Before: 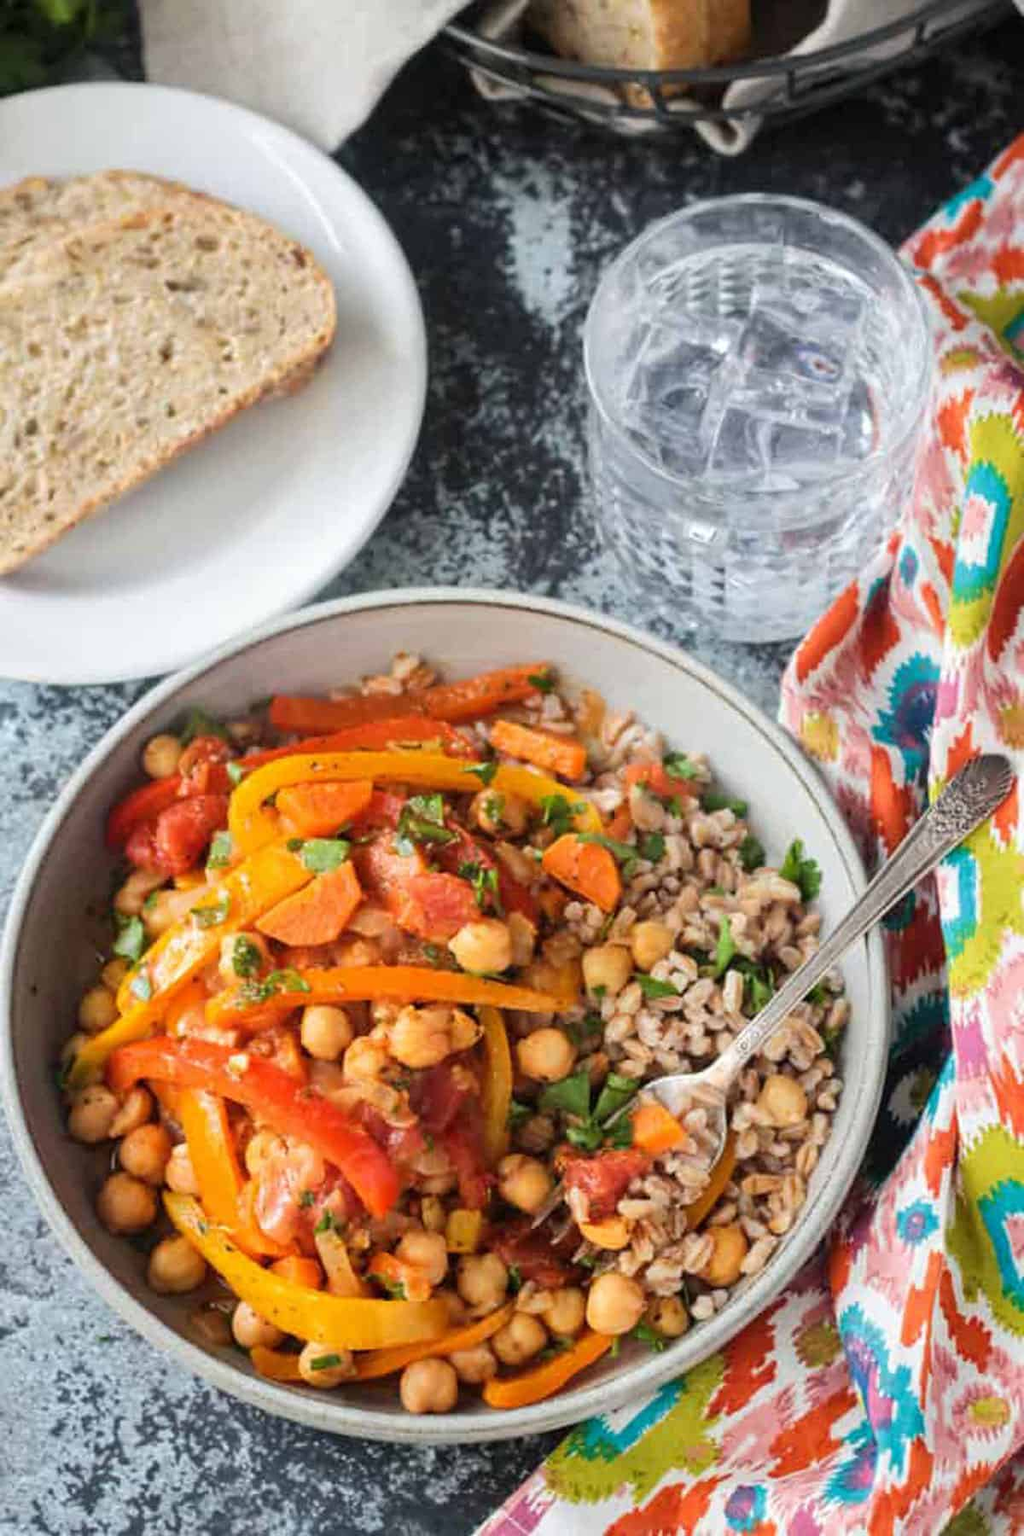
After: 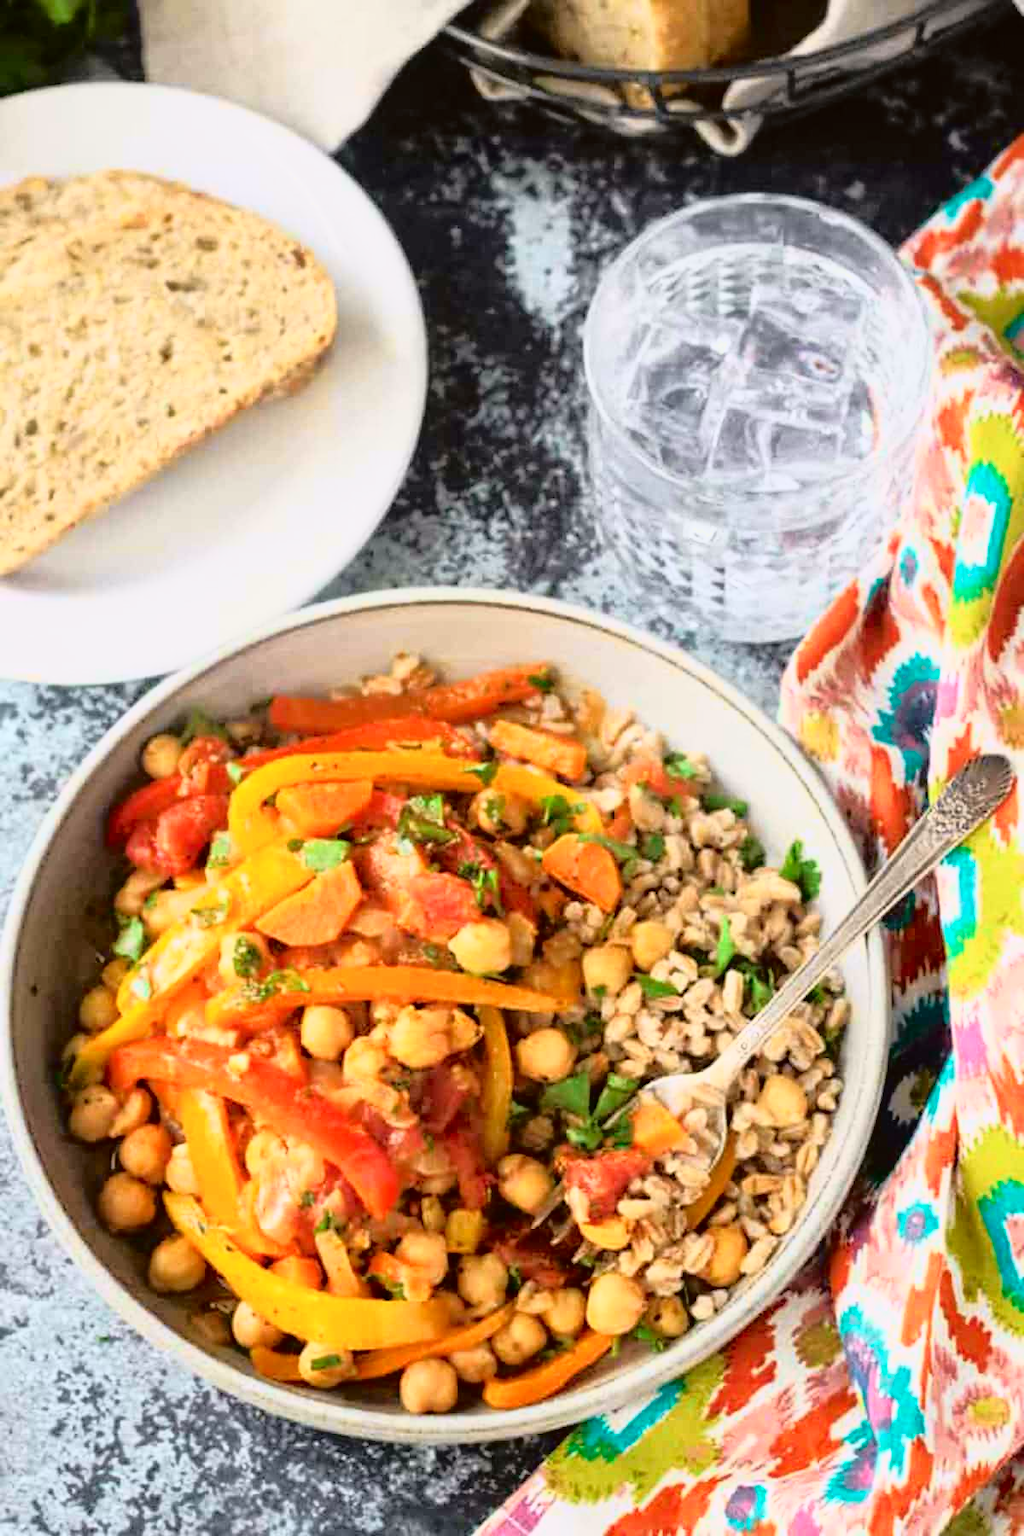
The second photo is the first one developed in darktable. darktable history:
tone curve: curves: ch0 [(0, 0.015) (0.091, 0.055) (0.184, 0.159) (0.304, 0.382) (0.492, 0.579) (0.628, 0.755) (0.832, 0.932) (0.984, 0.963)]; ch1 [(0, 0) (0.34, 0.235) (0.493, 0.5) (0.554, 0.56) (0.764, 0.815) (1, 1)]; ch2 [(0, 0) (0.44, 0.458) (0.476, 0.477) (0.542, 0.586) (0.674, 0.724) (1, 1)], color space Lab, independent channels, preserve colors none
